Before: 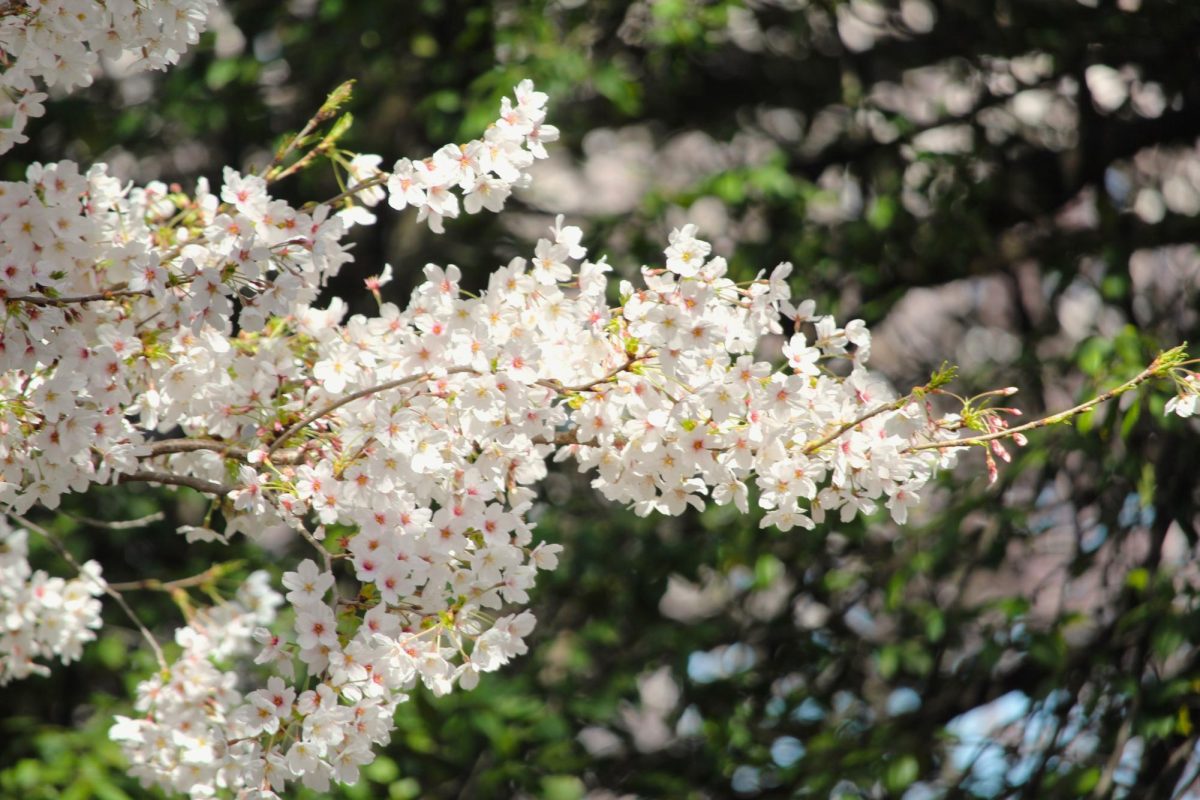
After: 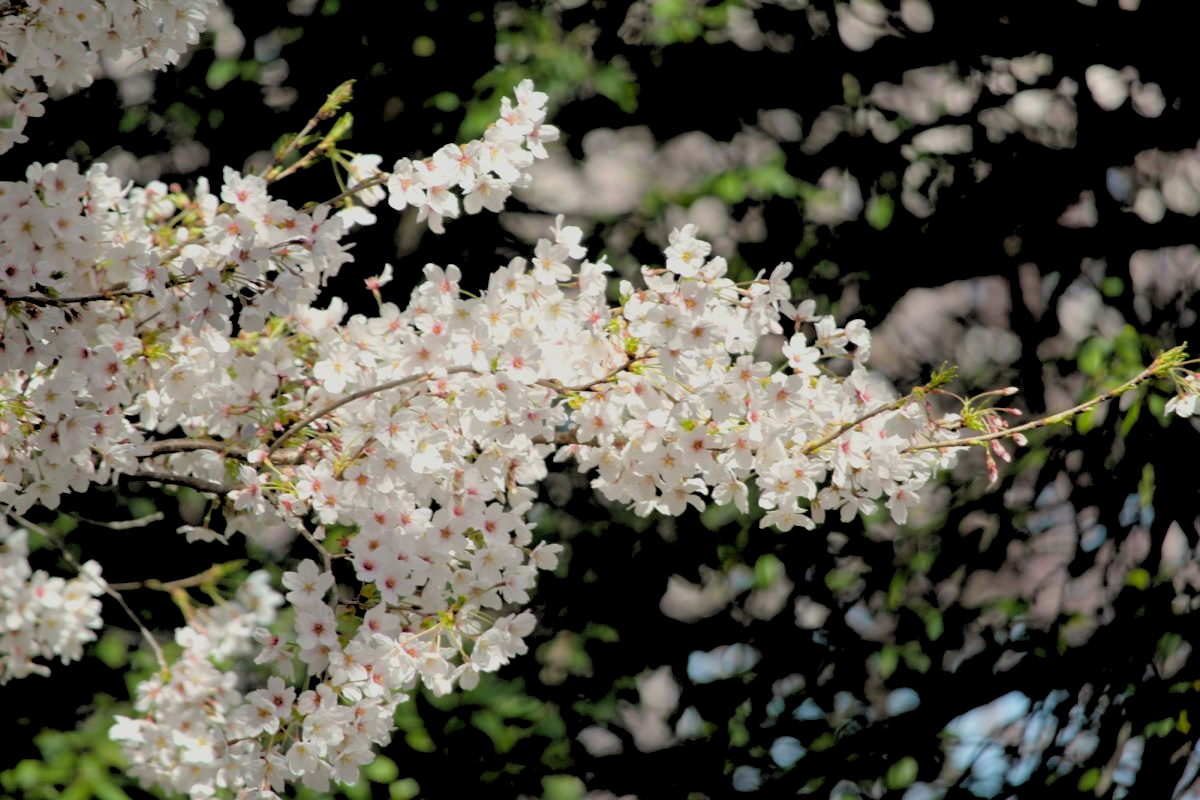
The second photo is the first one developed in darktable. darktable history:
rgb levels: levels [[0.029, 0.461, 0.922], [0, 0.5, 1], [0, 0.5, 1]]
exposure: exposure -0.492 EV, compensate highlight preservation false
